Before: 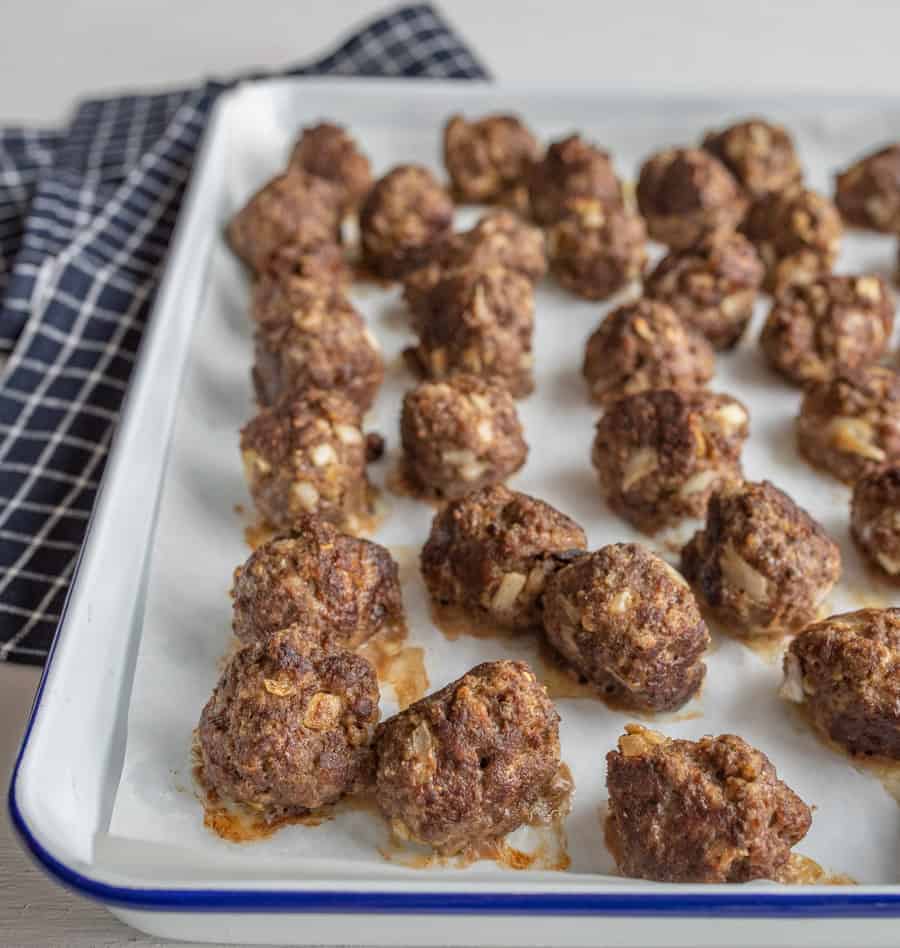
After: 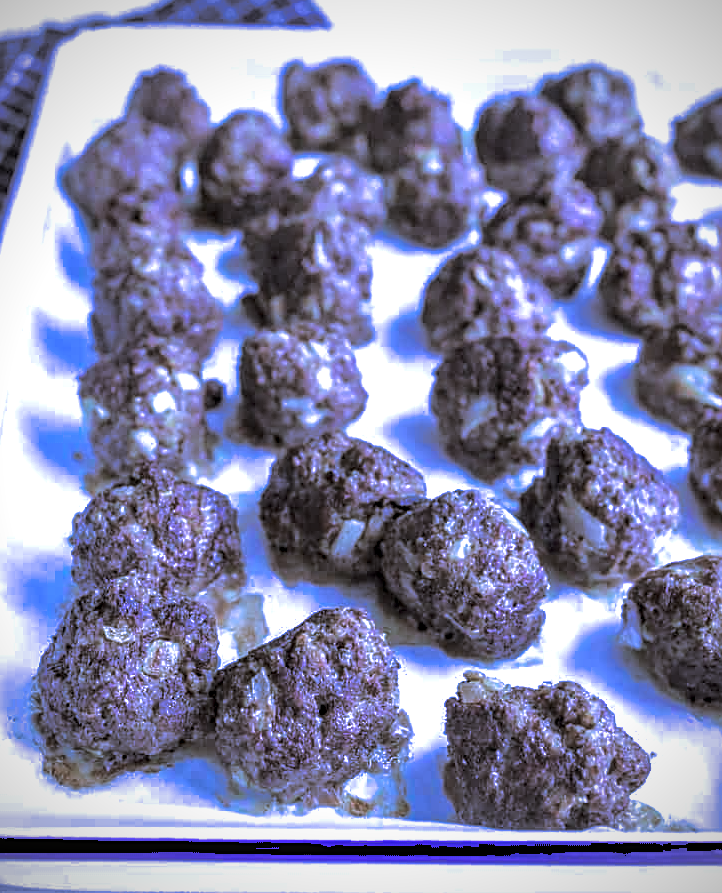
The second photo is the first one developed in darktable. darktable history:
vignetting: unbound false
crop and rotate: left 17.959%, top 5.771%, right 1.742%
sharpen: on, module defaults
split-toning: shadows › hue 46.8°, shadows › saturation 0.17, highlights › hue 316.8°, highlights › saturation 0.27, balance -51.82
local contrast: on, module defaults
color calibration: output R [0.948, 0.091, -0.04, 0], output G [-0.3, 1.384, -0.085, 0], output B [-0.108, 0.061, 1.08, 0], illuminant as shot in camera, x 0.484, y 0.43, temperature 2405.29 K
